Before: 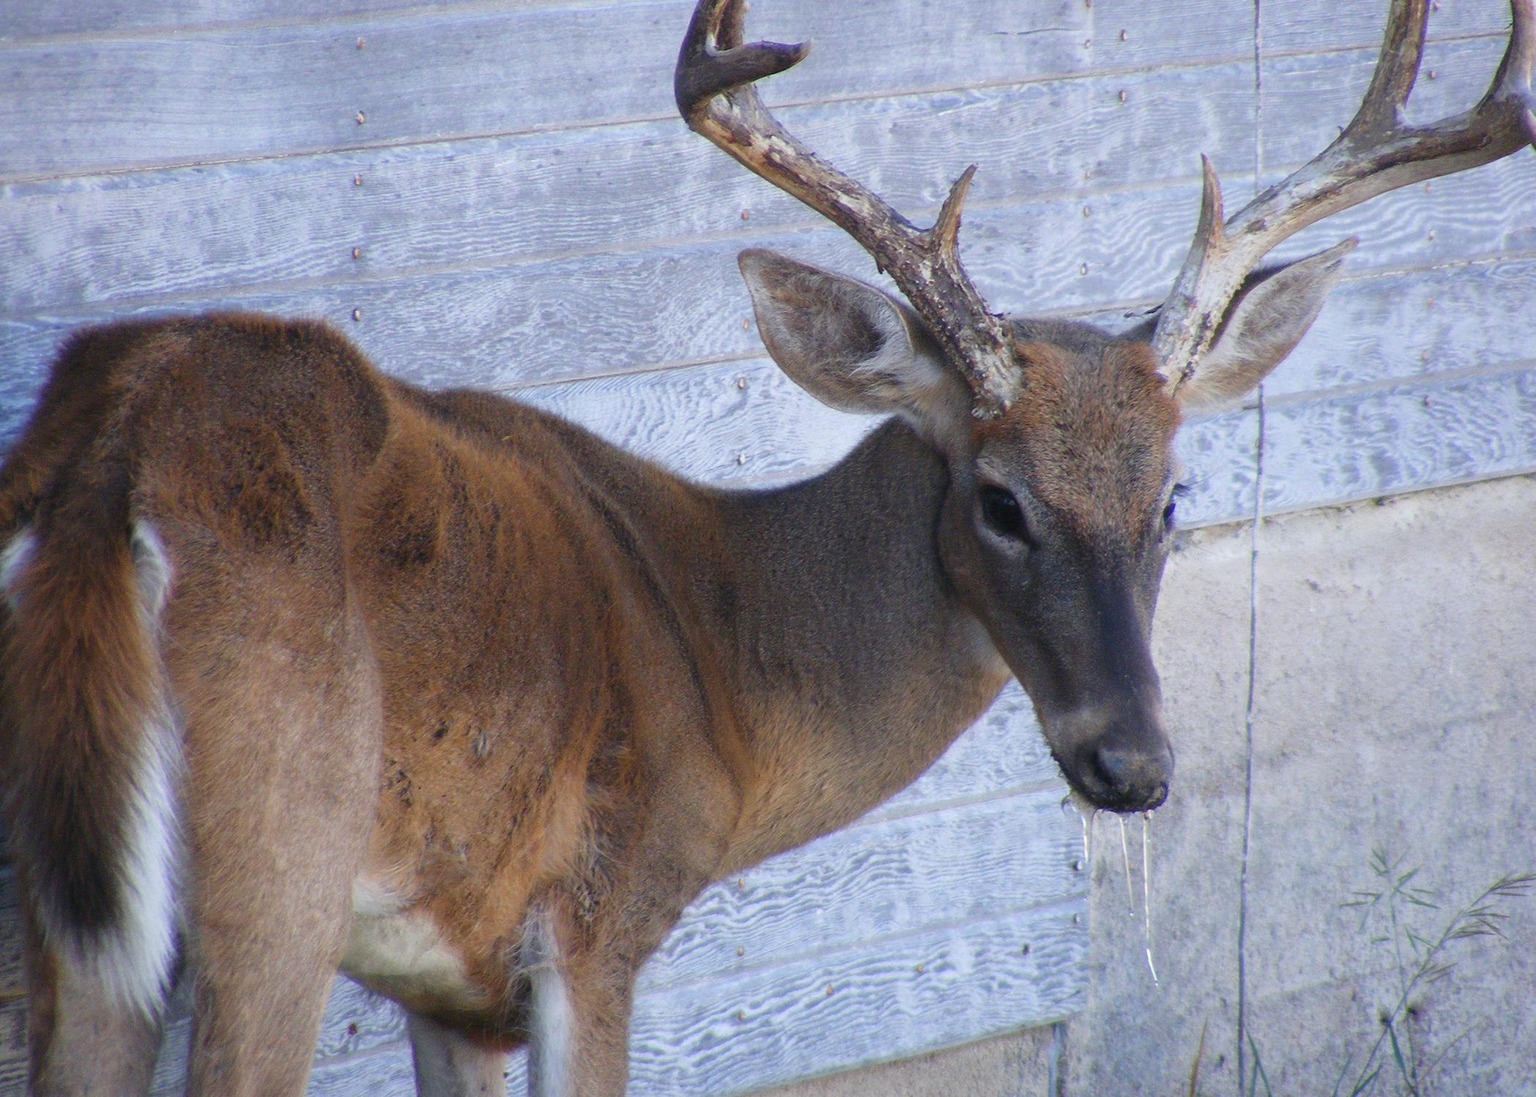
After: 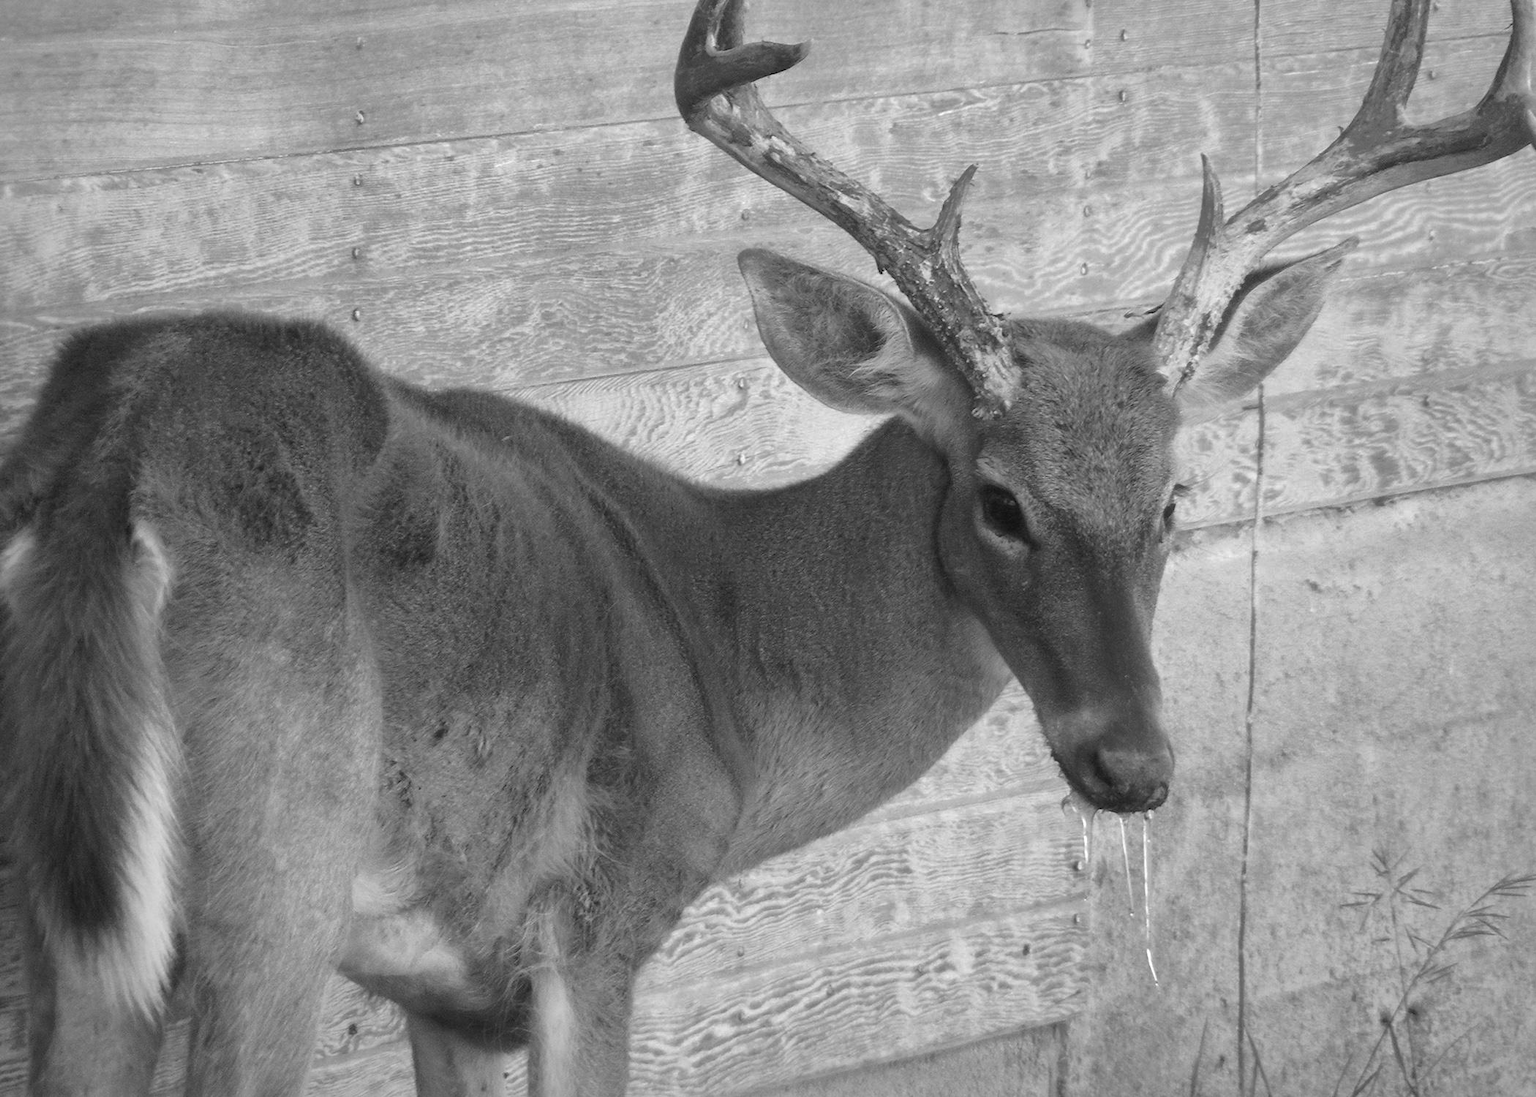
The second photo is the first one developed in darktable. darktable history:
color contrast: green-magenta contrast 0, blue-yellow contrast 0
levels: levels [0, 0.476, 0.951]
shadows and highlights: on, module defaults
